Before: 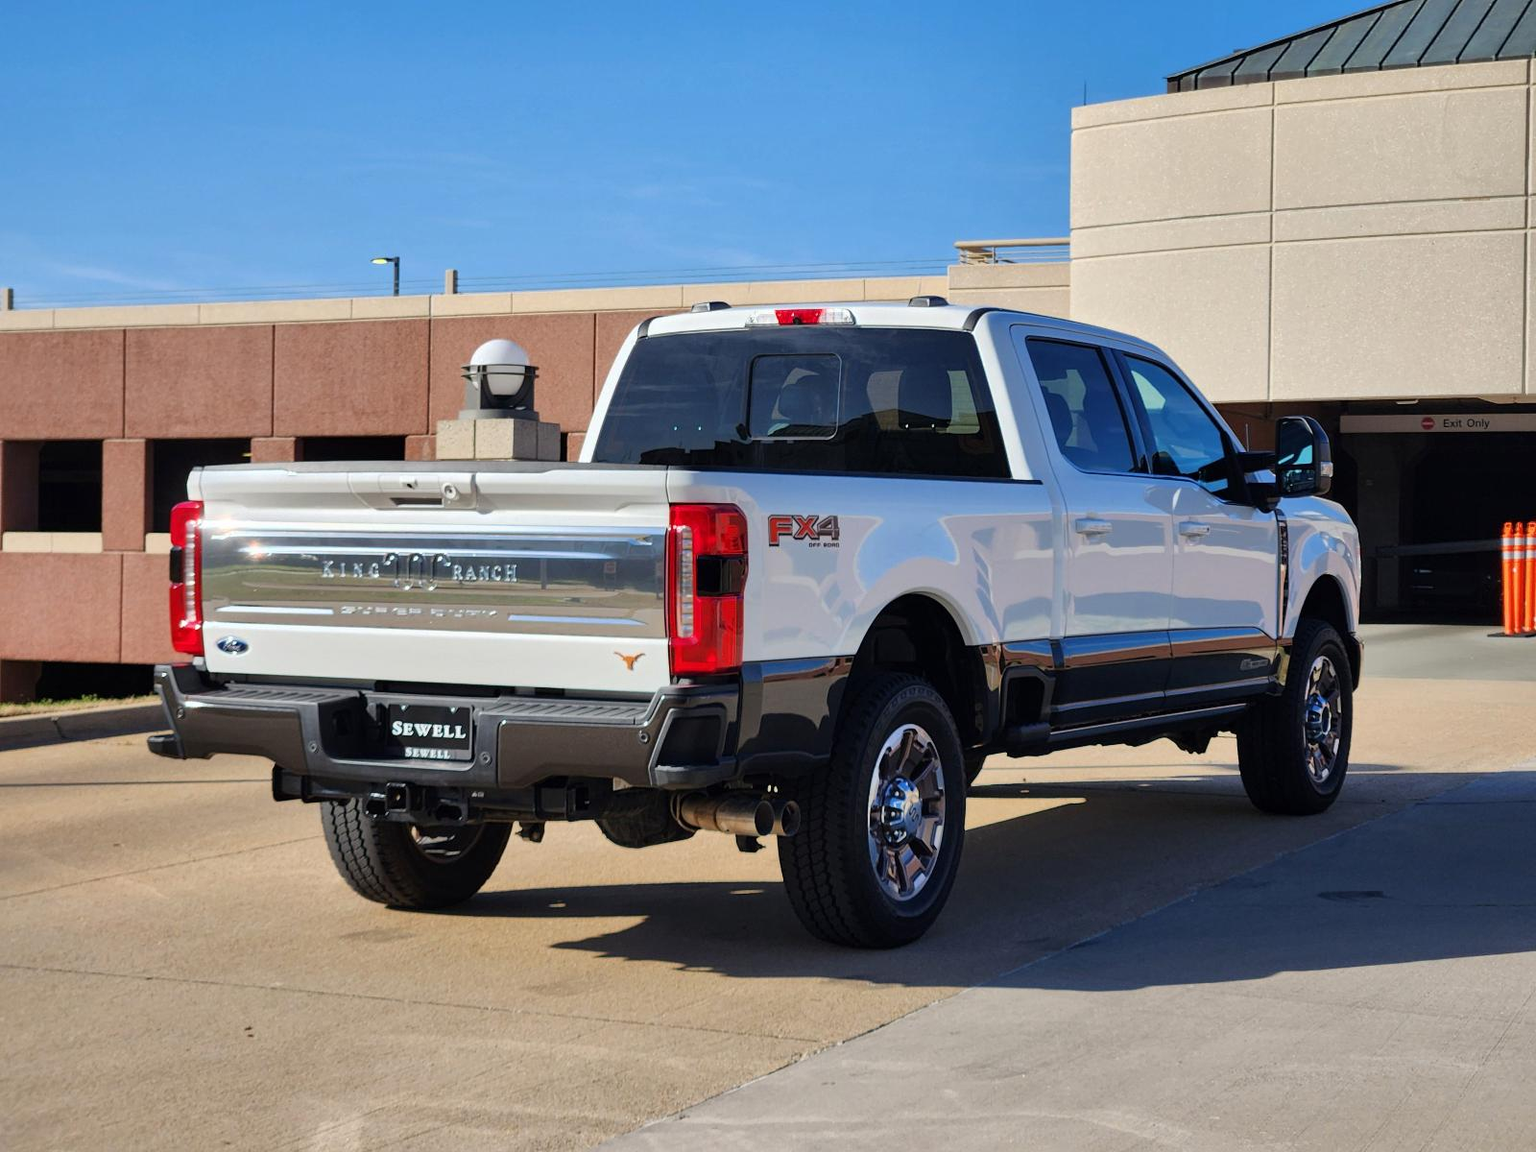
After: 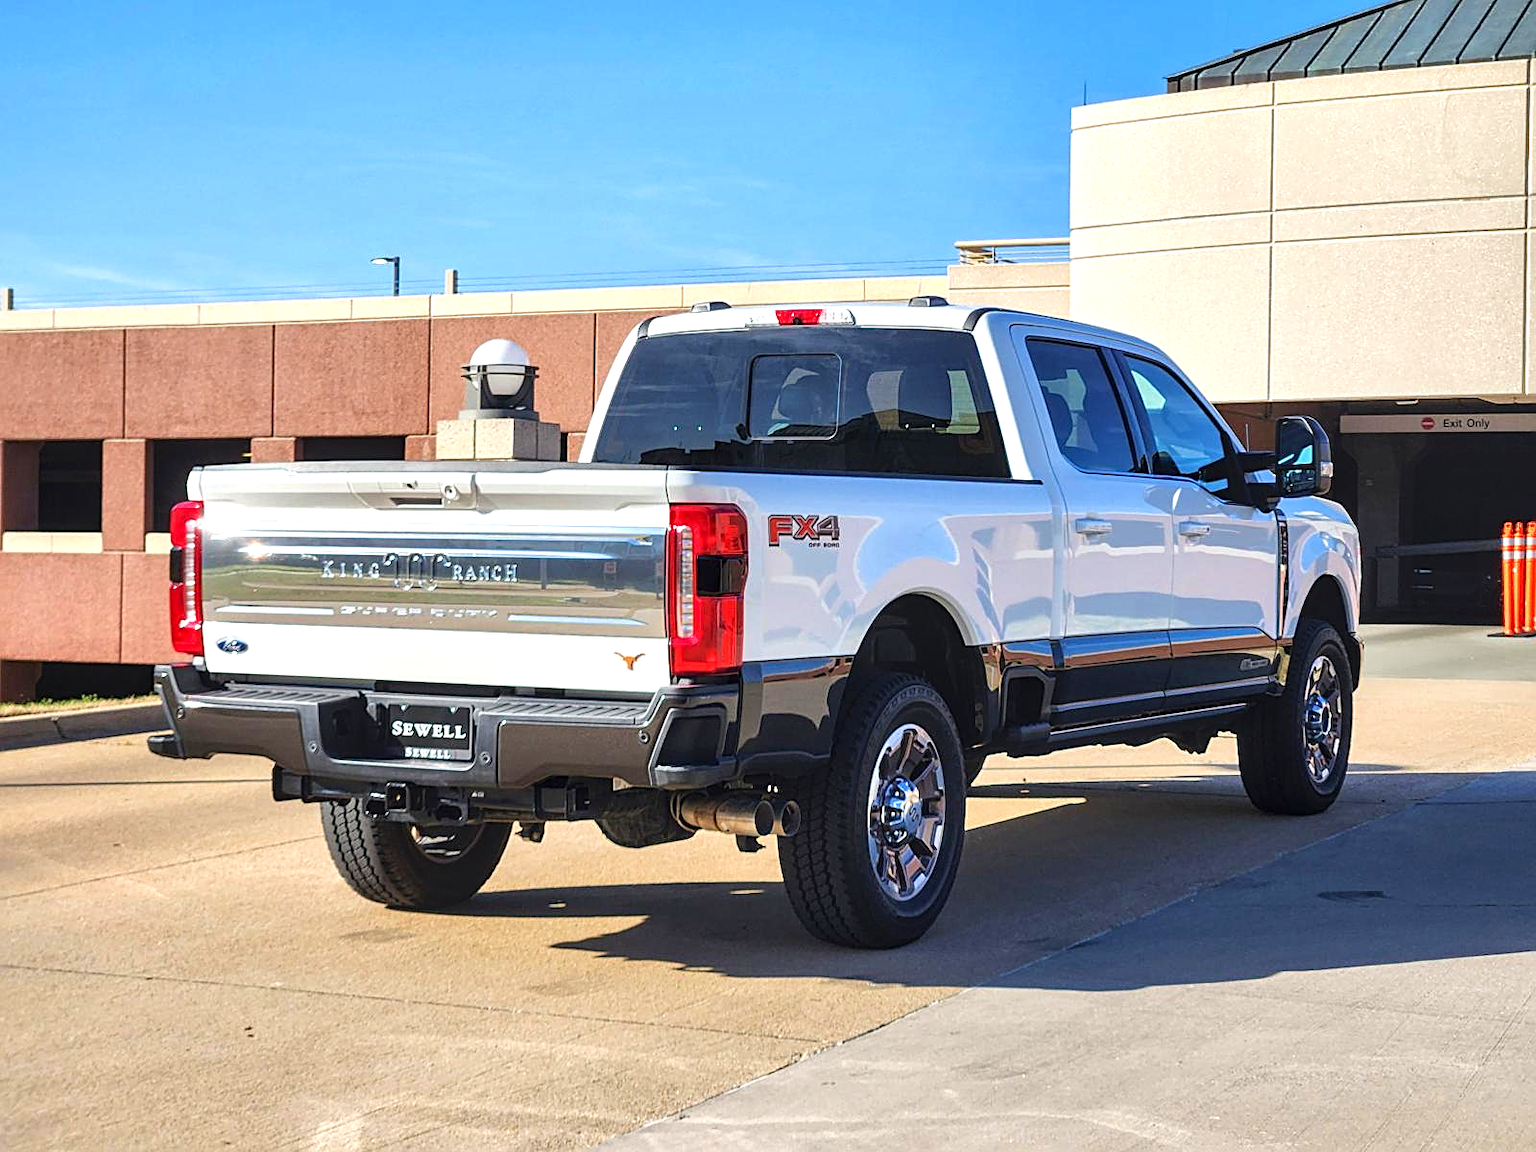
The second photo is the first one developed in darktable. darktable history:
sharpen: on, module defaults
local contrast: detail 117%
velvia: strength 14.81%
color correction: highlights a* -0.162, highlights b* -0.095
exposure: exposure 0.745 EV, compensate highlight preservation false
